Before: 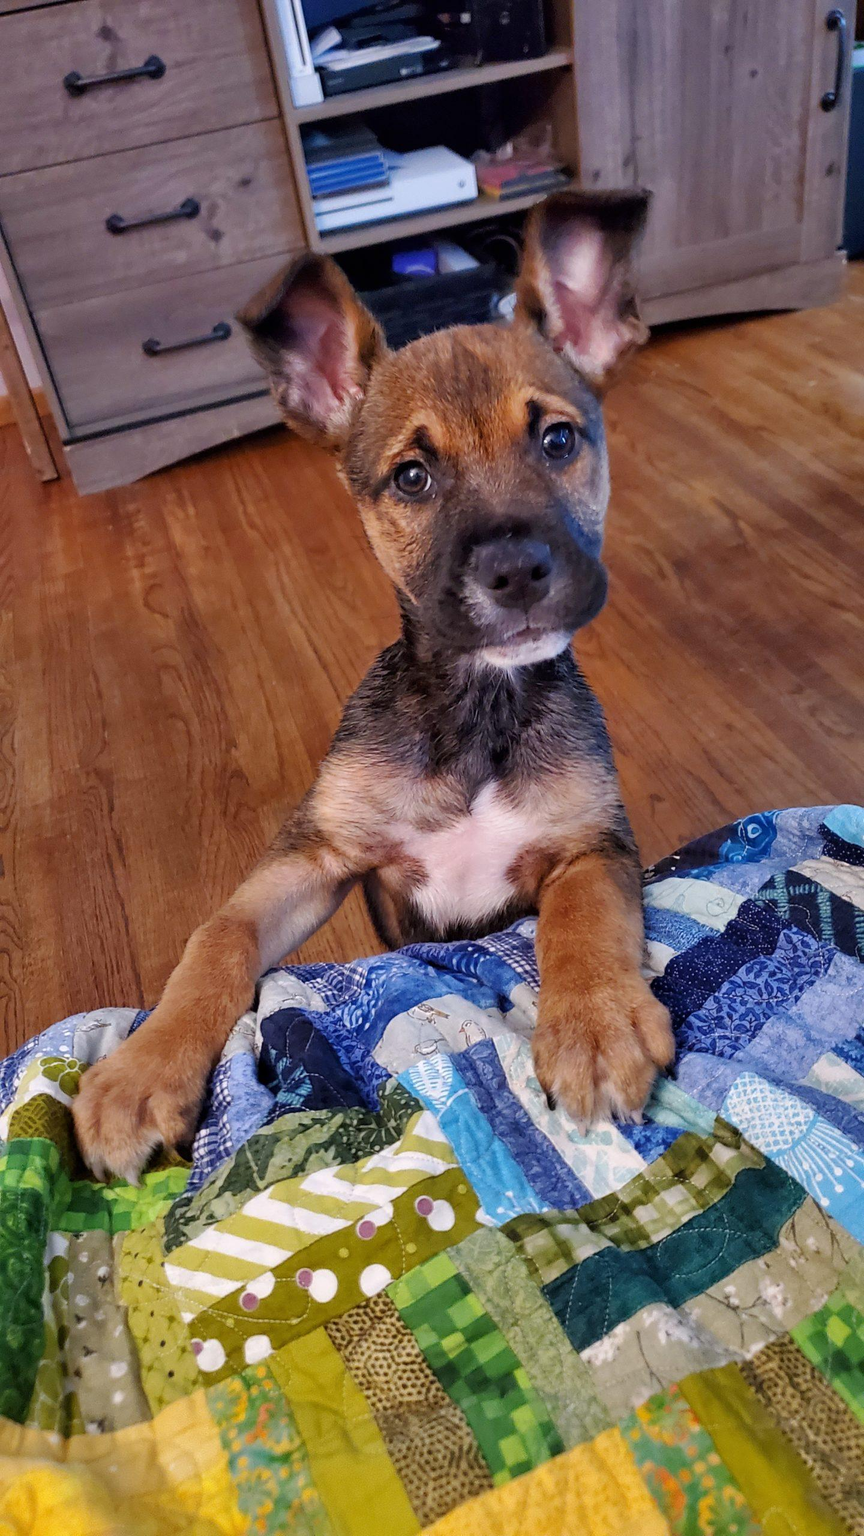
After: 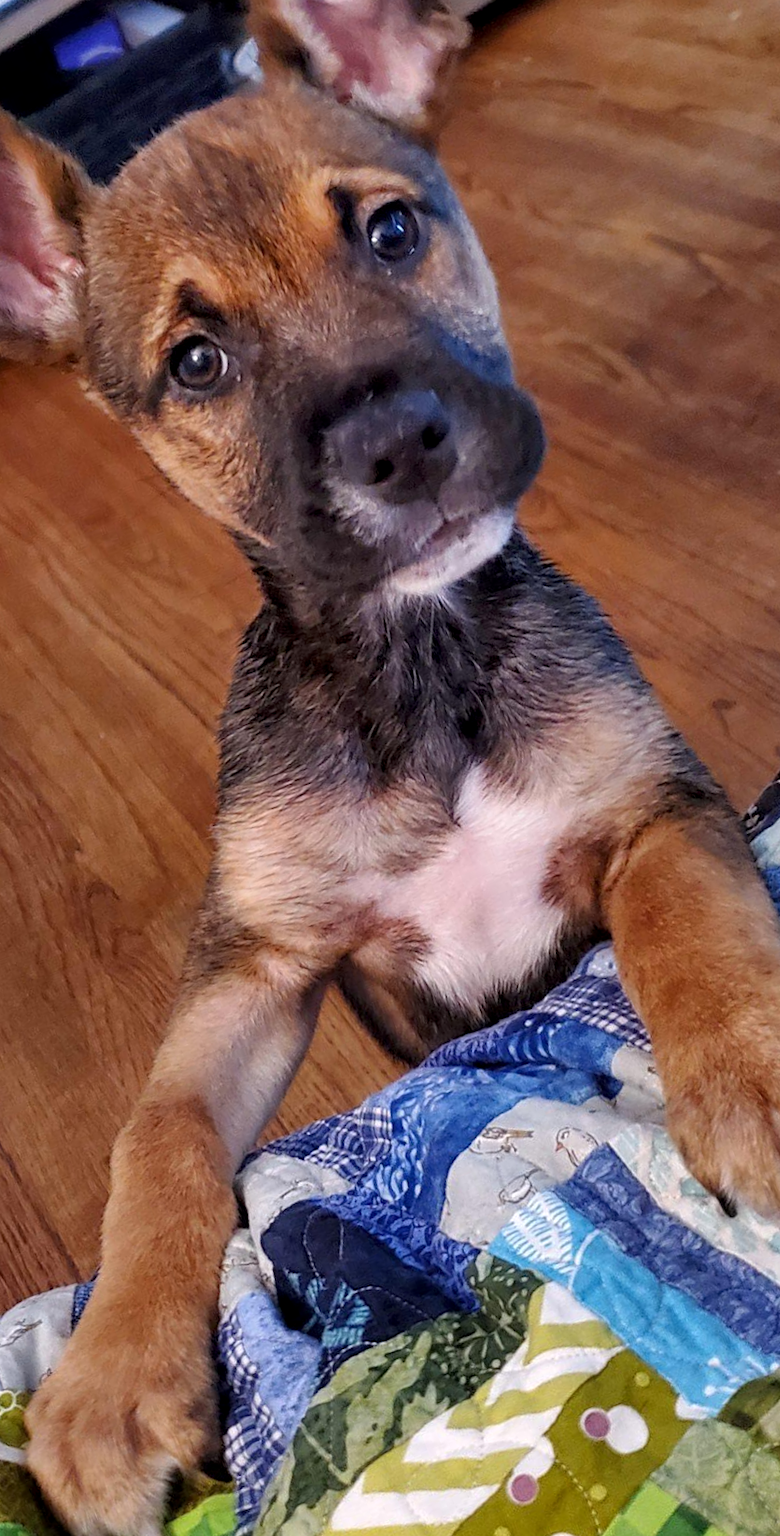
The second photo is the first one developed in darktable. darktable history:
crop and rotate: angle 19.6°, left 6.772%, right 3.879%, bottom 1.139%
local contrast: highlights 106%, shadows 98%, detail 119%, midtone range 0.2
